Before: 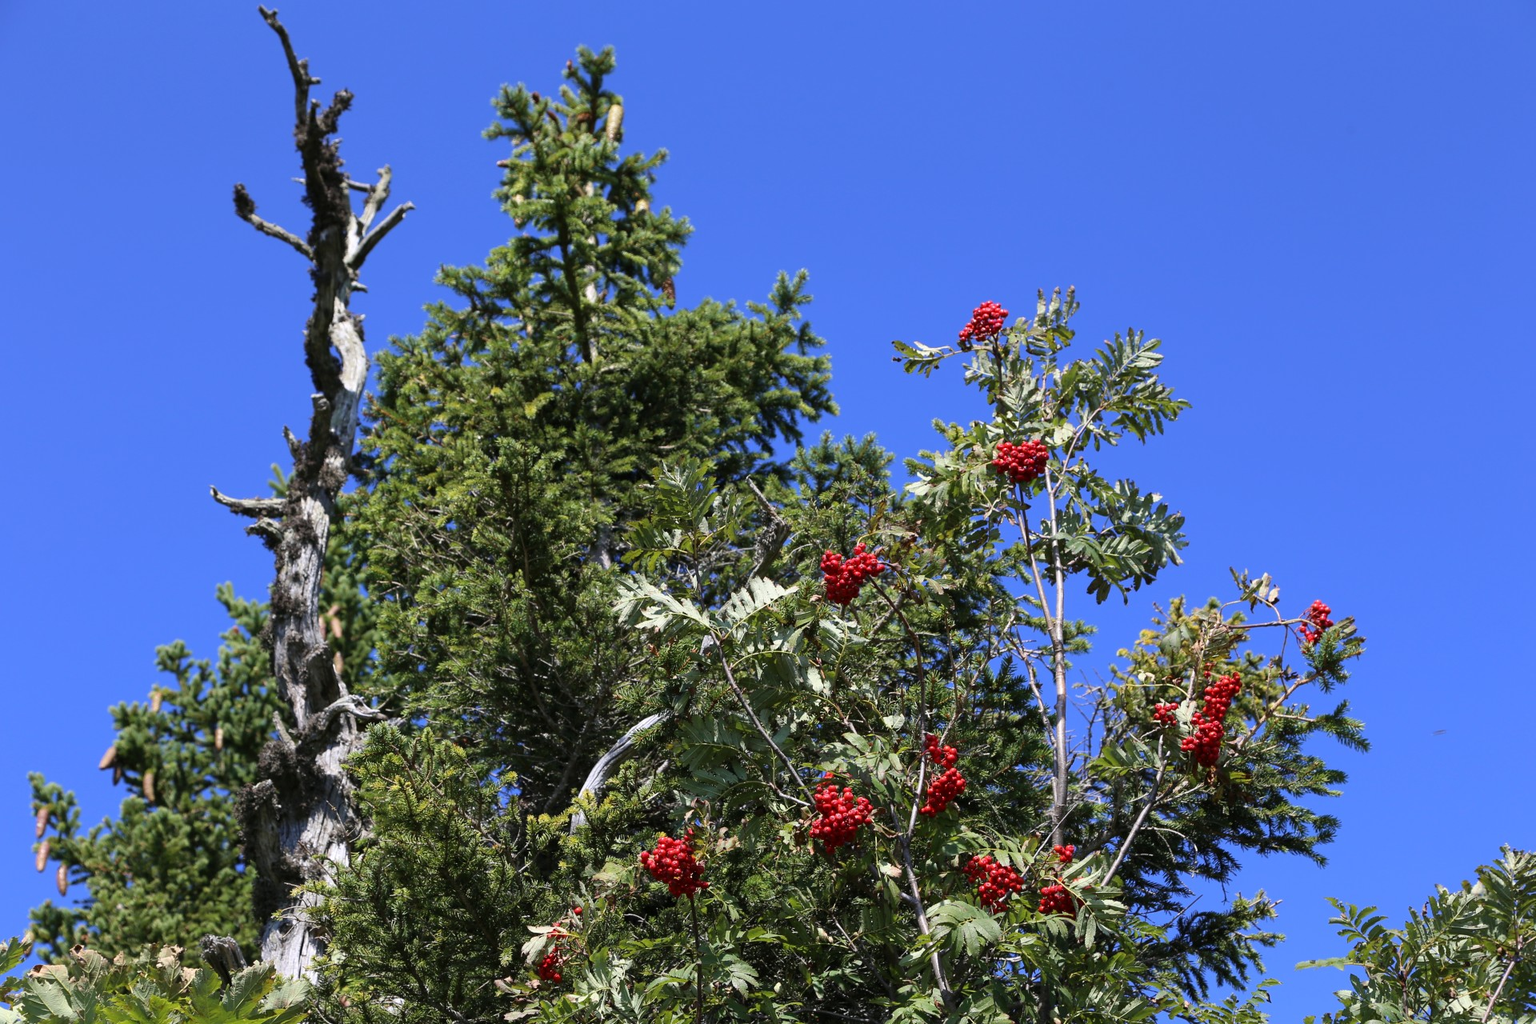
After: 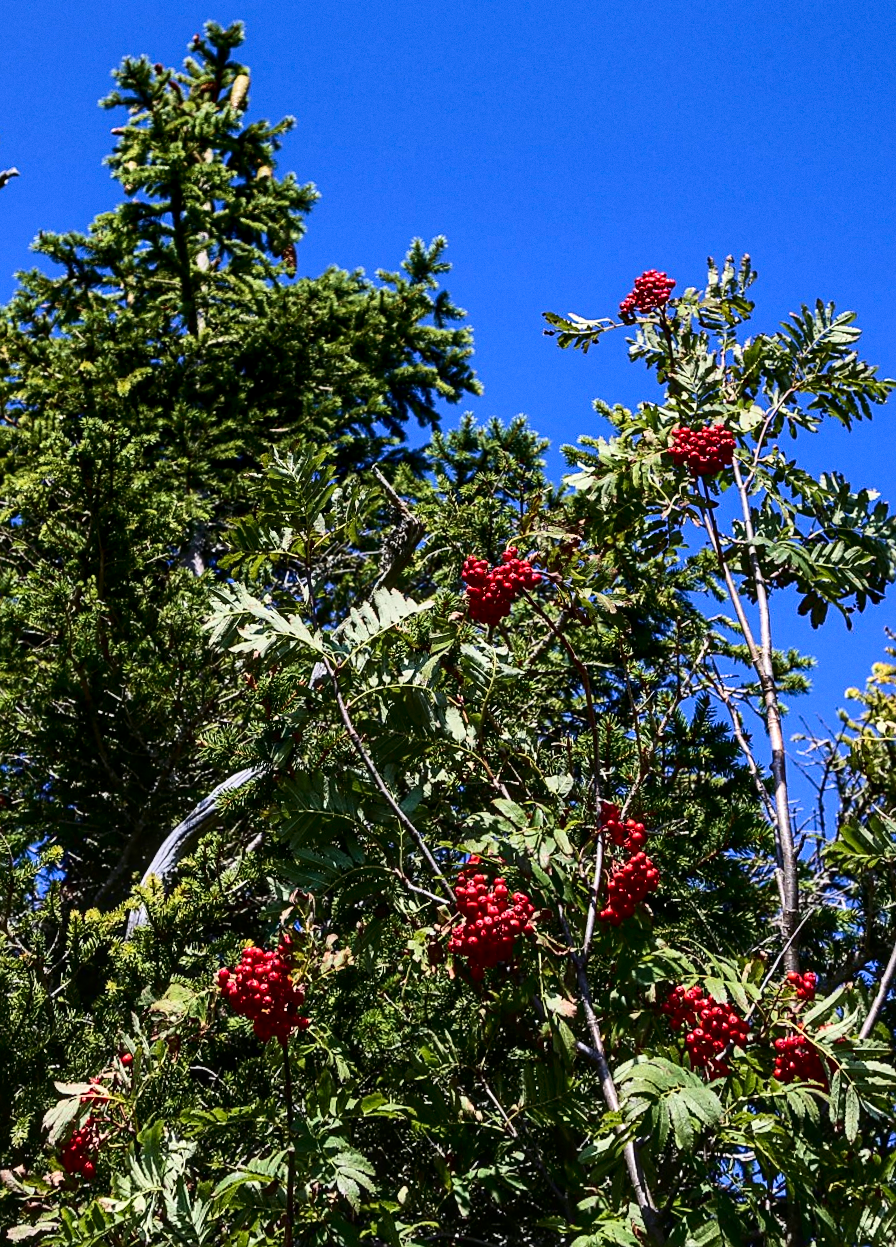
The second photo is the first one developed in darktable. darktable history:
contrast brightness saturation: contrast 0.32, brightness -0.08, saturation 0.17
local contrast: on, module defaults
crop and rotate: left 22.516%, right 21.234%
grain: coarseness 0.09 ISO, strength 10%
sharpen: on, module defaults
rotate and perspective: rotation 0.72°, lens shift (vertical) -0.352, lens shift (horizontal) -0.051, crop left 0.152, crop right 0.859, crop top 0.019, crop bottom 0.964
velvia: on, module defaults
